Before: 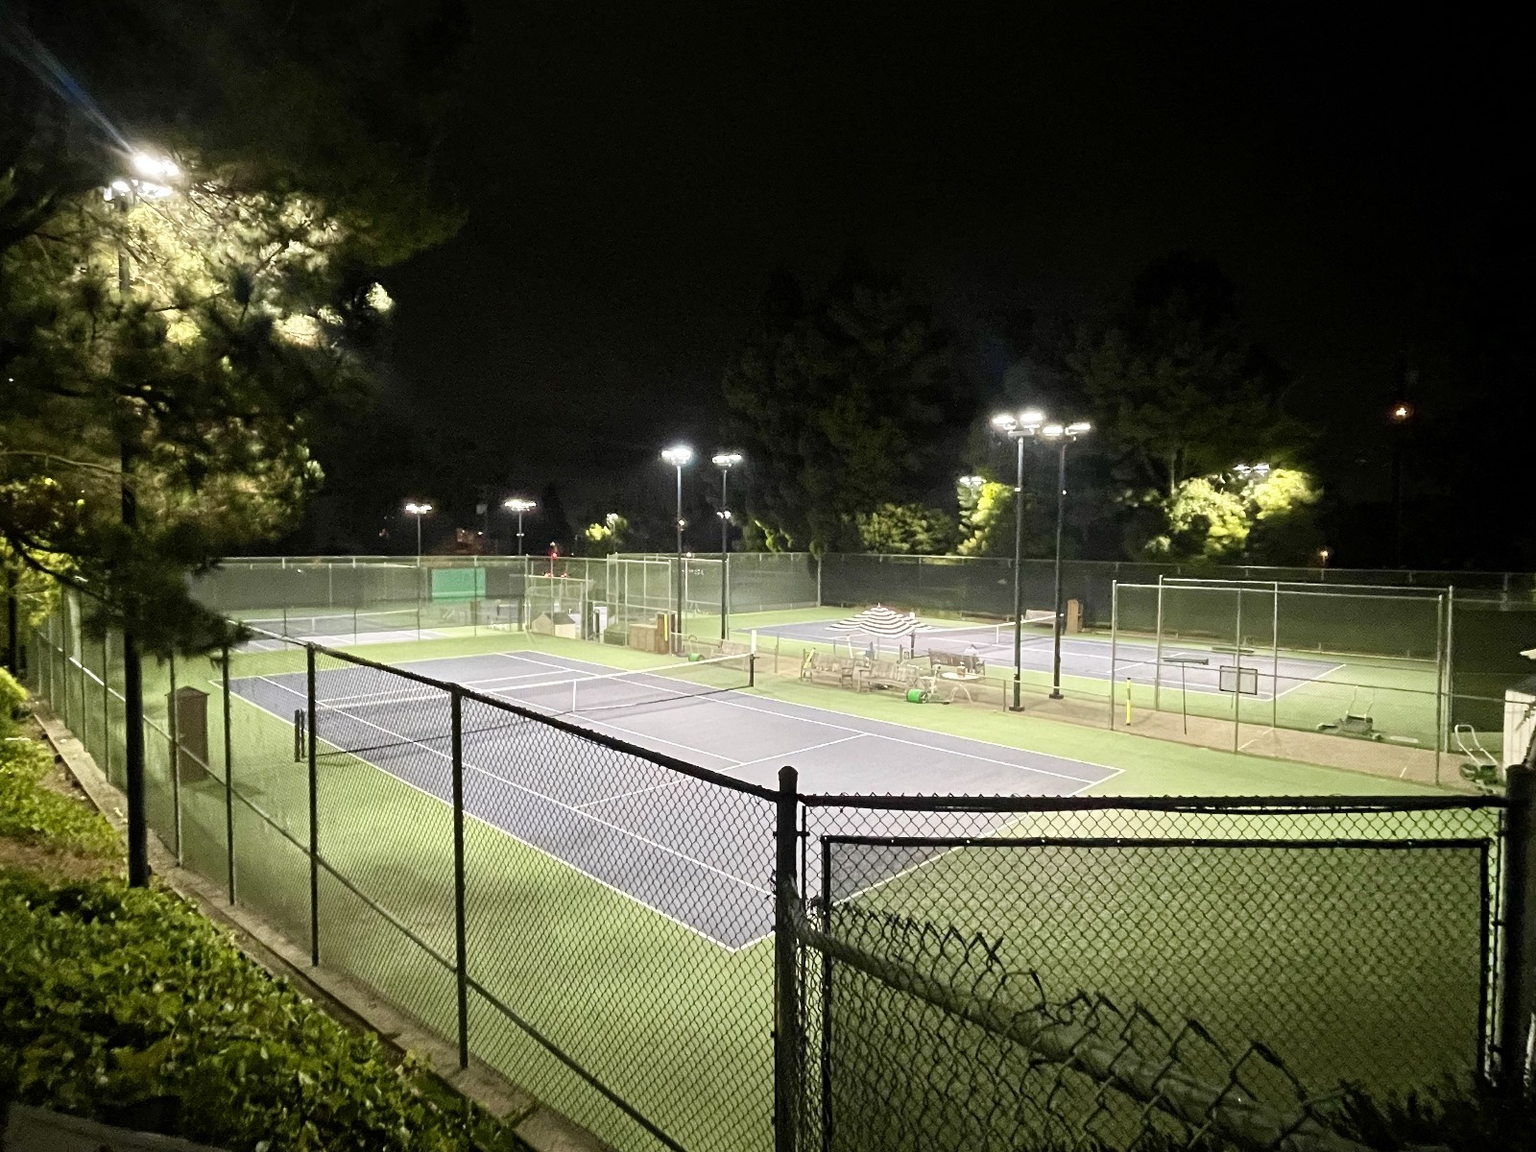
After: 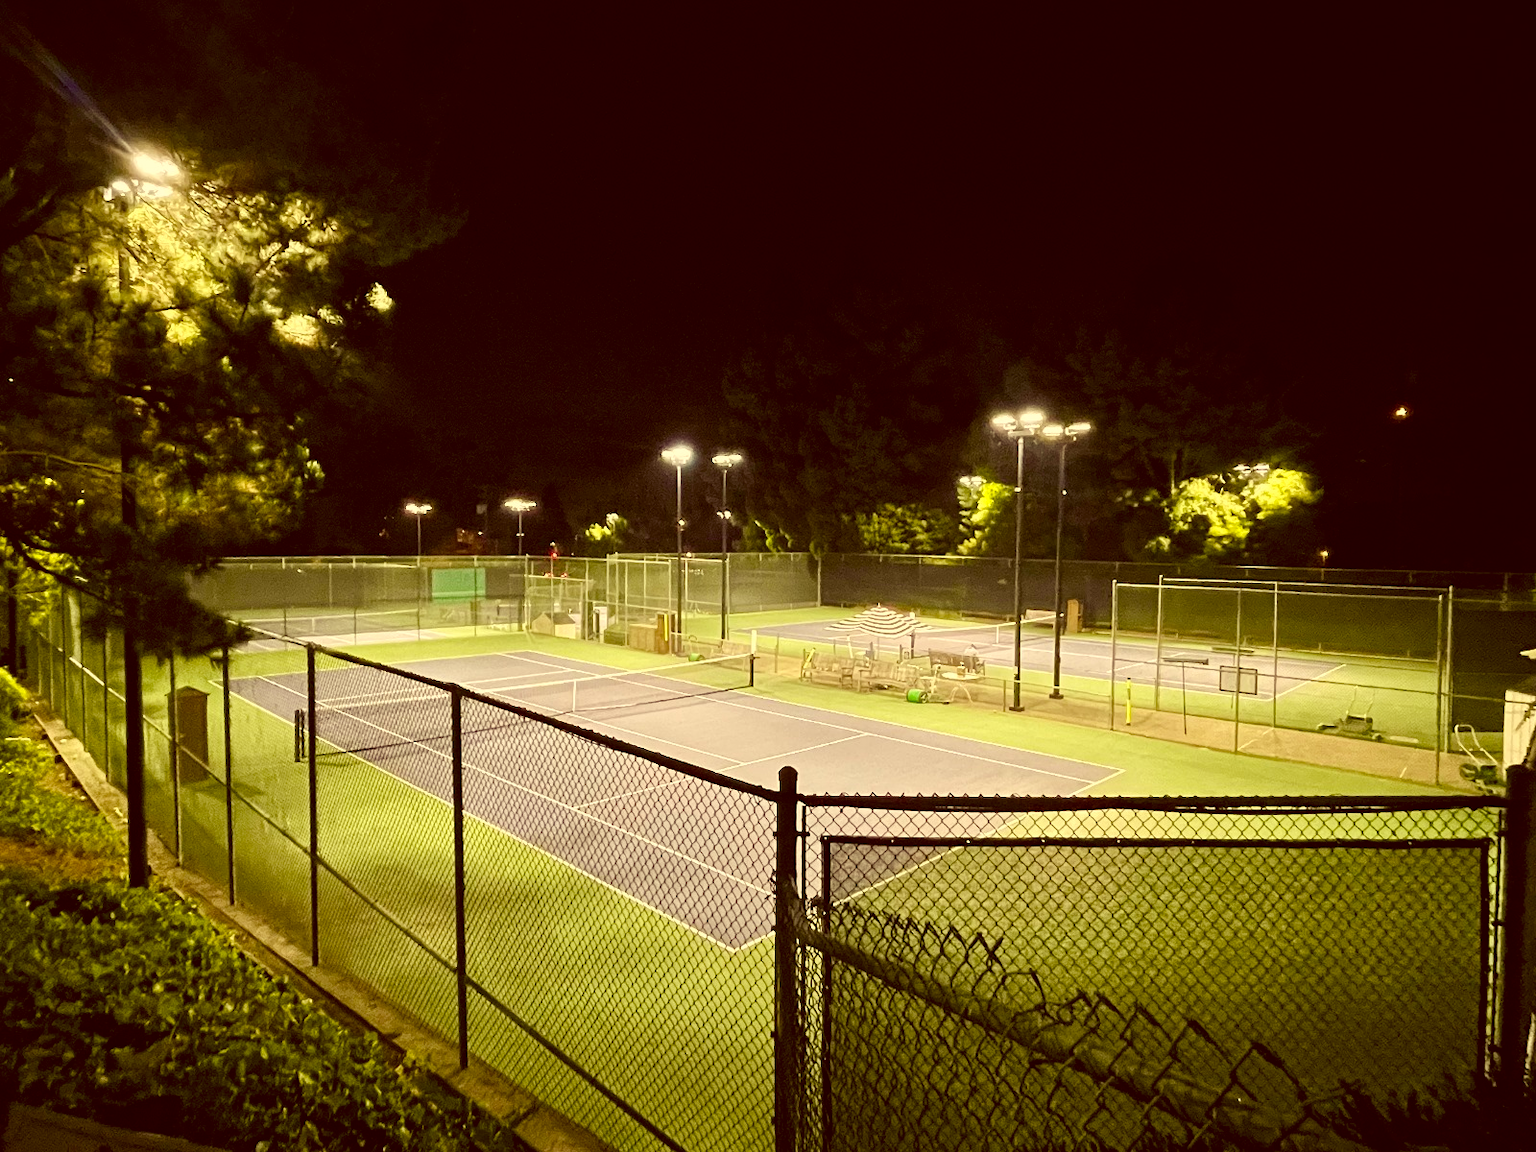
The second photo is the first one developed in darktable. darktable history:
color correction: highlights a* 1.15, highlights b* 25.03, shadows a* 15.35, shadows b* 24.88
color balance rgb: shadows lift › luminance -21.899%, shadows lift › chroma 6.615%, shadows lift › hue 269.37°, linear chroma grading › global chroma 9.016%, perceptual saturation grading › global saturation 20%, perceptual saturation grading › highlights -25.841%, perceptual saturation grading › shadows 24.27%, global vibrance 20%
